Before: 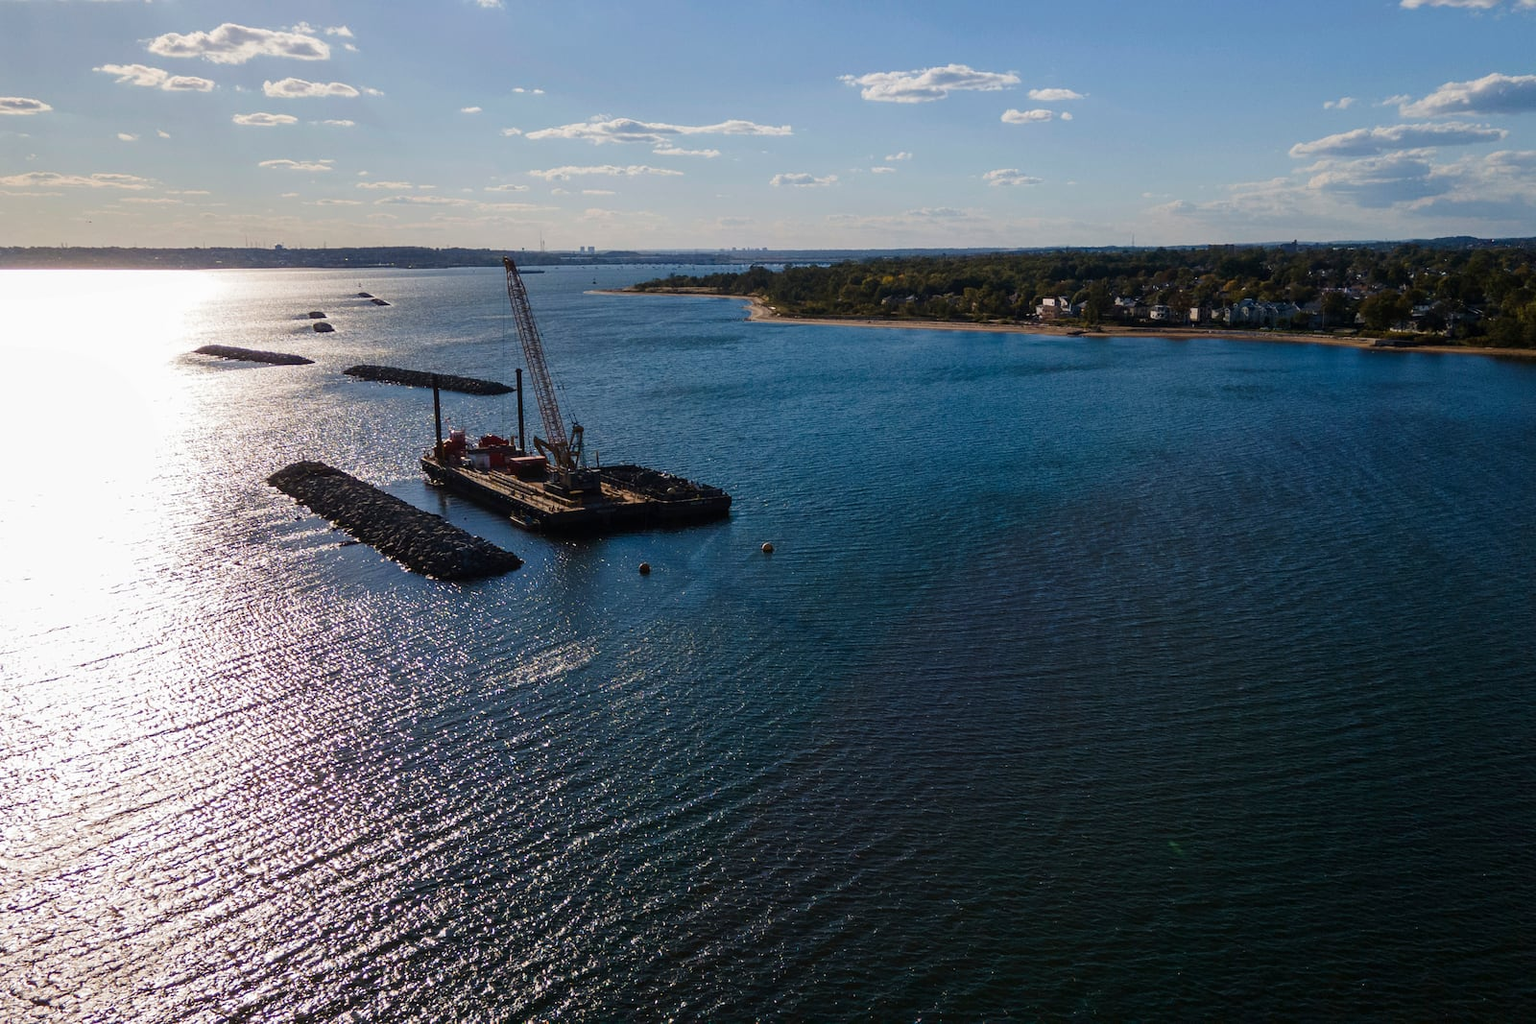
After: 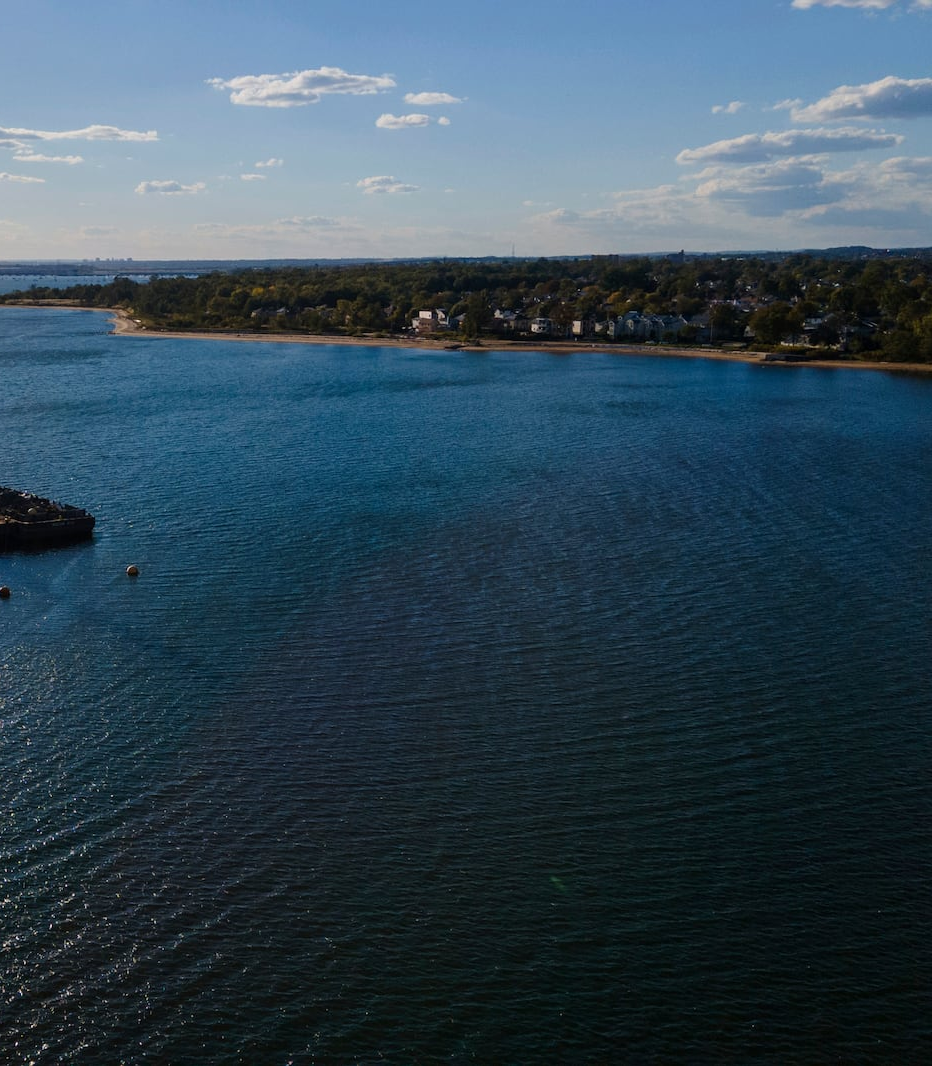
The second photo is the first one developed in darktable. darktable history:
crop: left 41.707%
